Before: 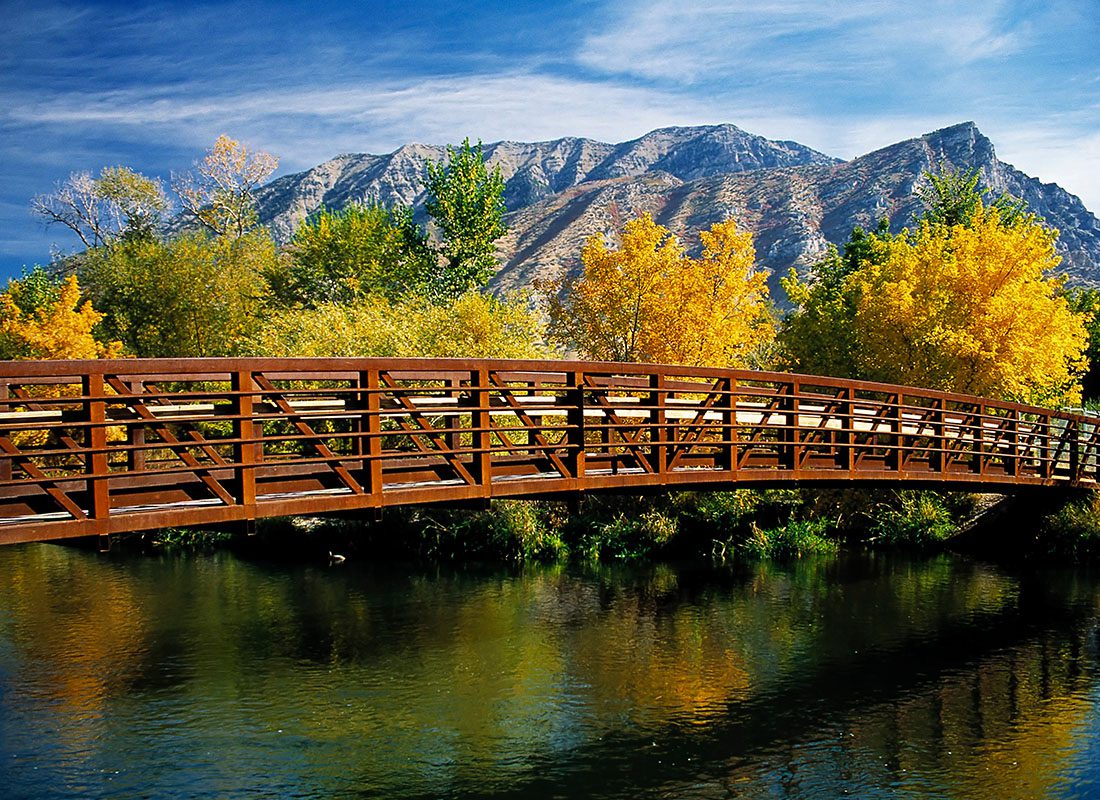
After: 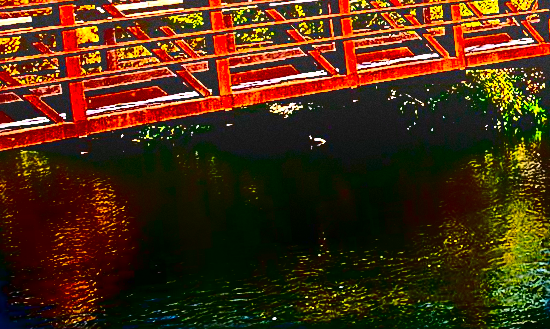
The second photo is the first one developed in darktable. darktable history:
crop and rotate: top 54.778%, right 46.61%, bottom 0.159%
bloom: size 16%, threshold 98%, strength 20%
grain: coarseness 0.09 ISO, strength 40%
rotate and perspective: rotation -4.57°, crop left 0.054, crop right 0.944, crop top 0.087, crop bottom 0.914
contrast brightness saturation: contrast 0.77, brightness -1, saturation 1
exposure: black level correction 0.001, exposure 0.955 EV, compensate exposure bias true, compensate highlight preservation false
white balance: red 1.066, blue 1.119
sharpen: amount 0.575
